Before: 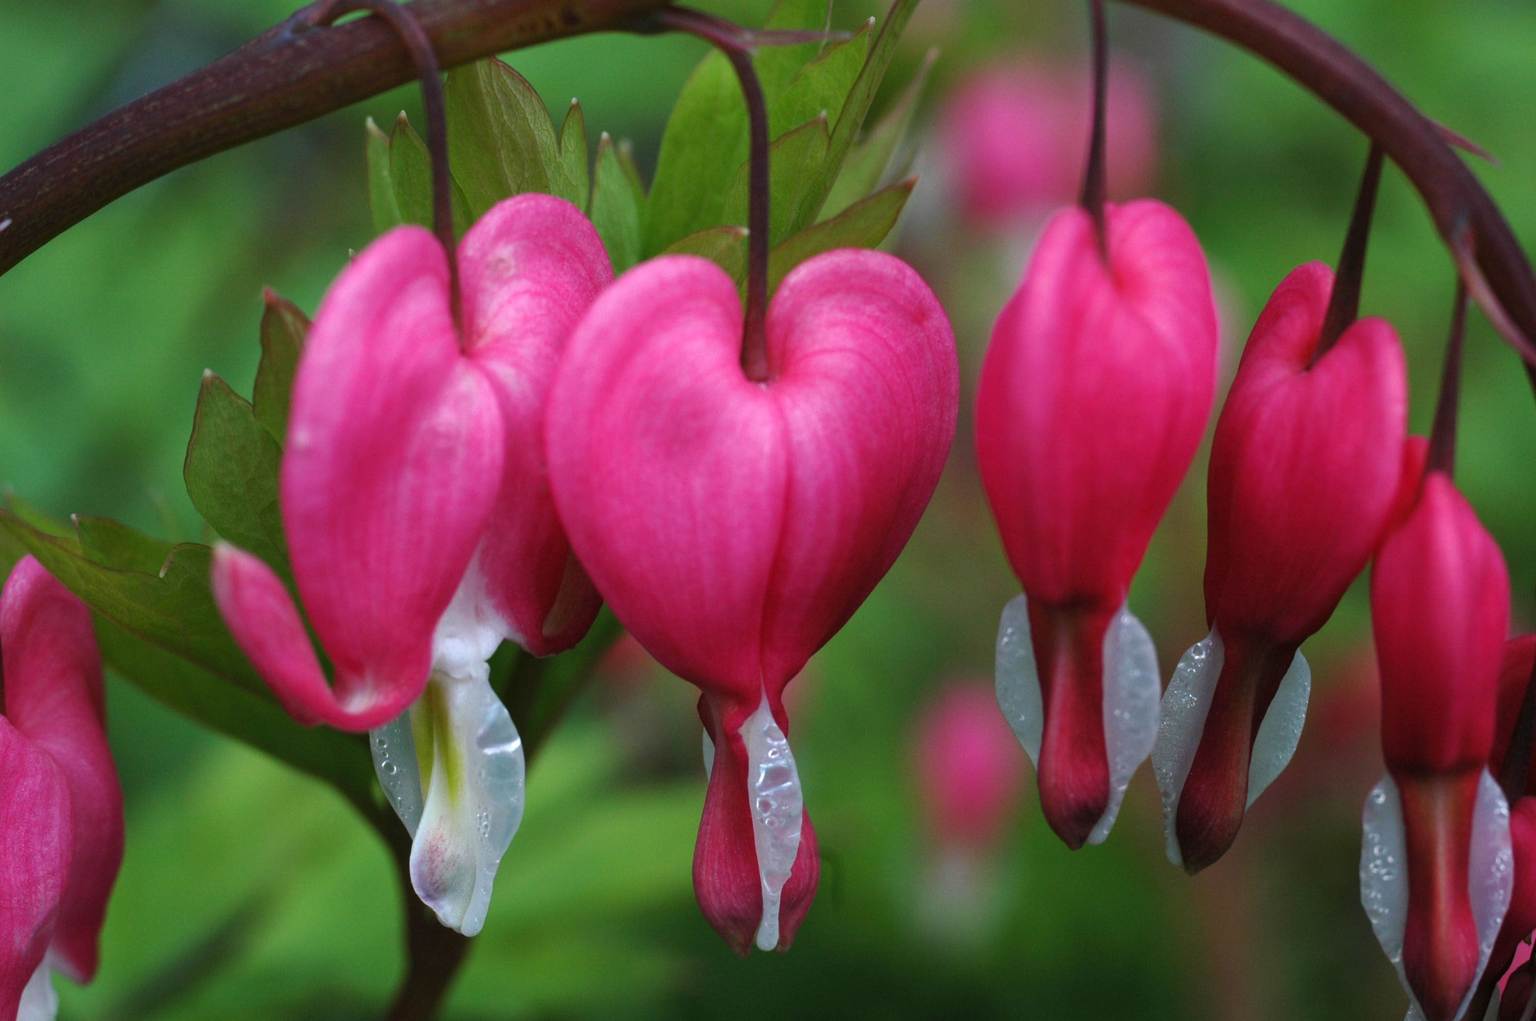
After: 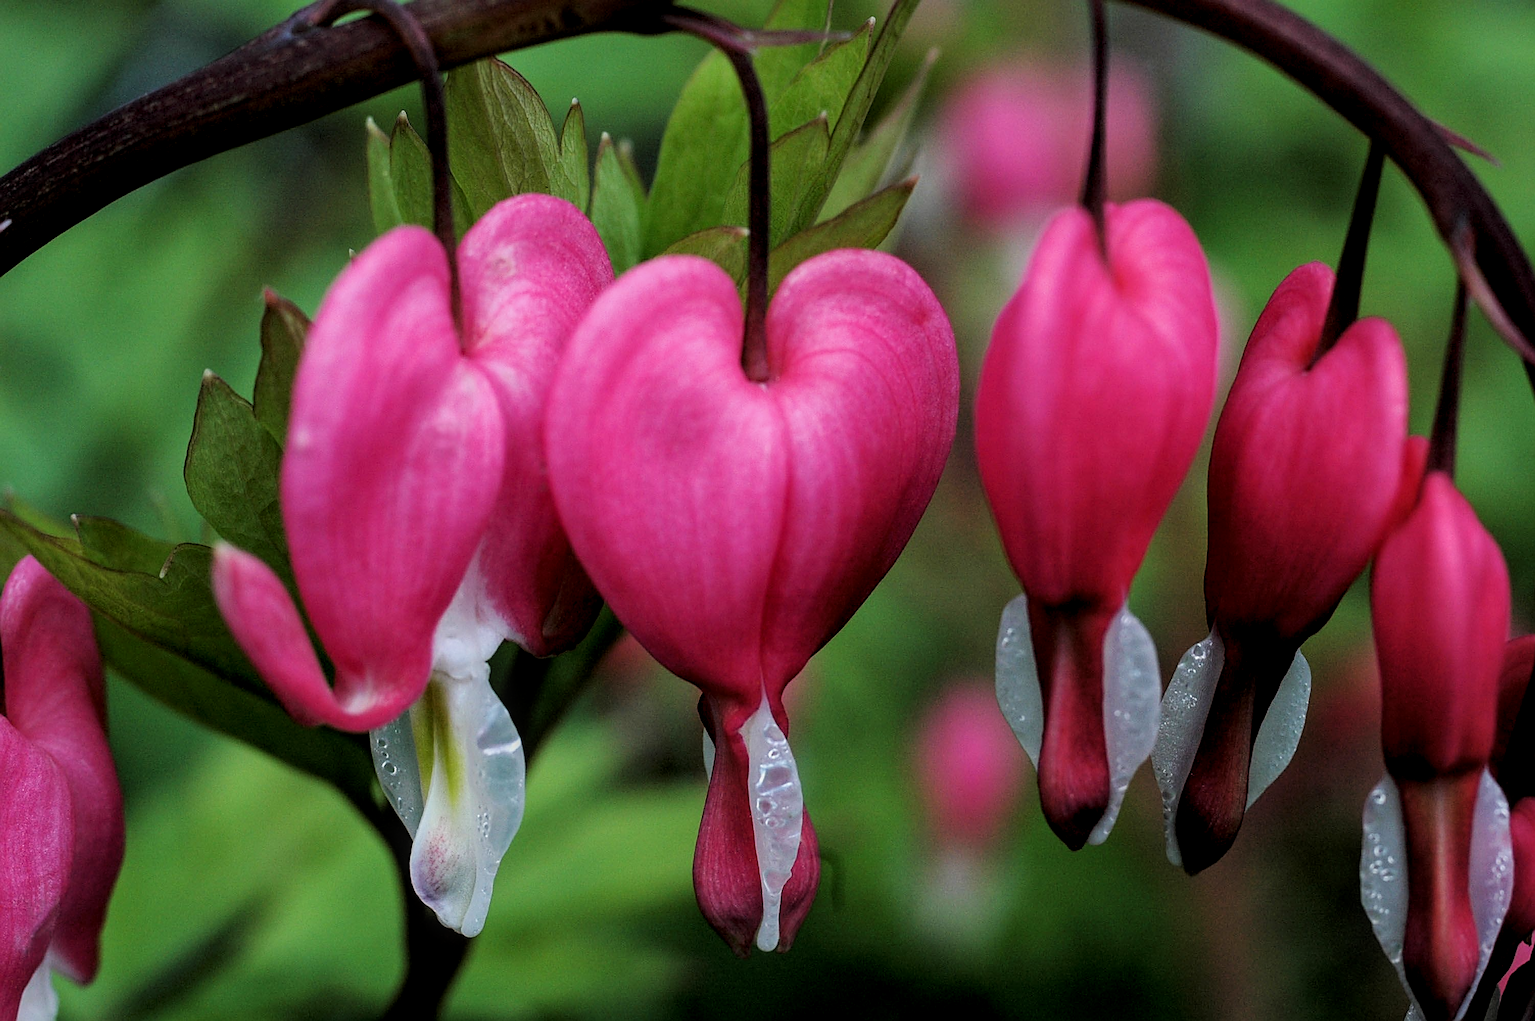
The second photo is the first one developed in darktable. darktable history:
local contrast: on, module defaults
filmic rgb: black relative exposure -5 EV, hardness 2.88, contrast 1.2
sharpen: amount 1
exposure: black level correction 0, compensate exposure bias true, compensate highlight preservation false
